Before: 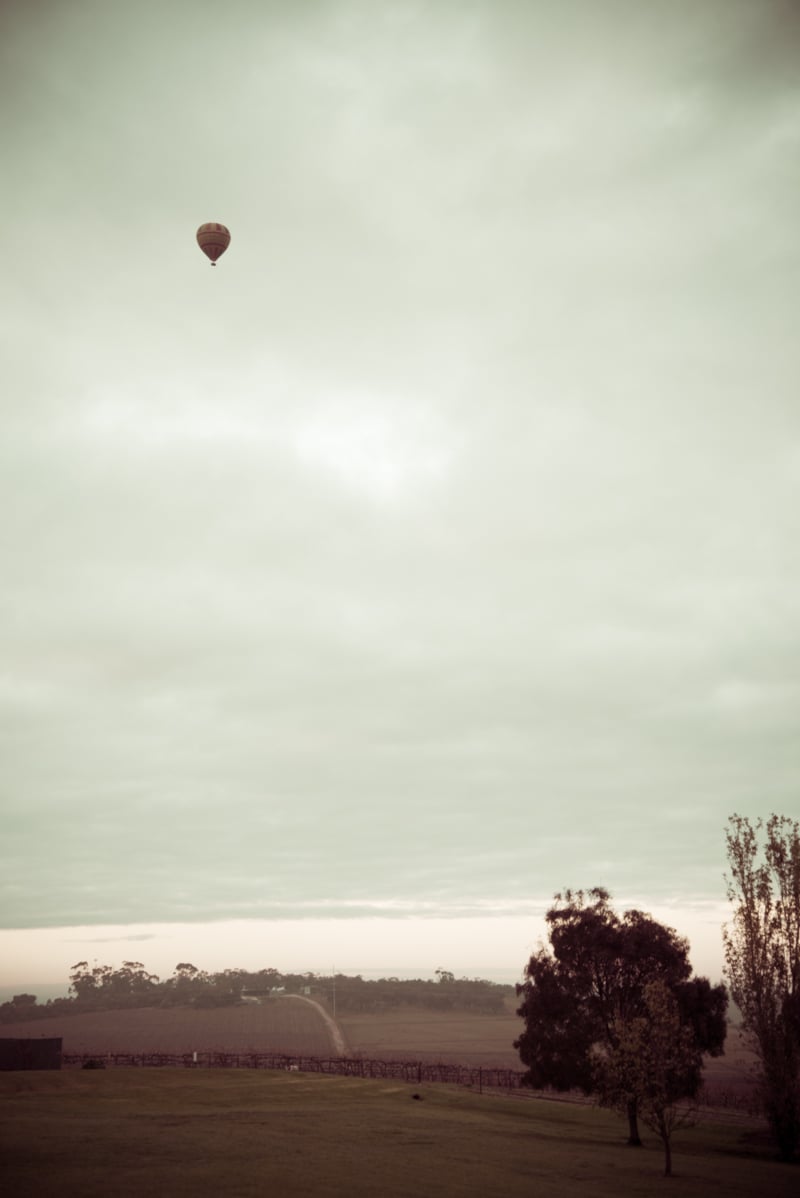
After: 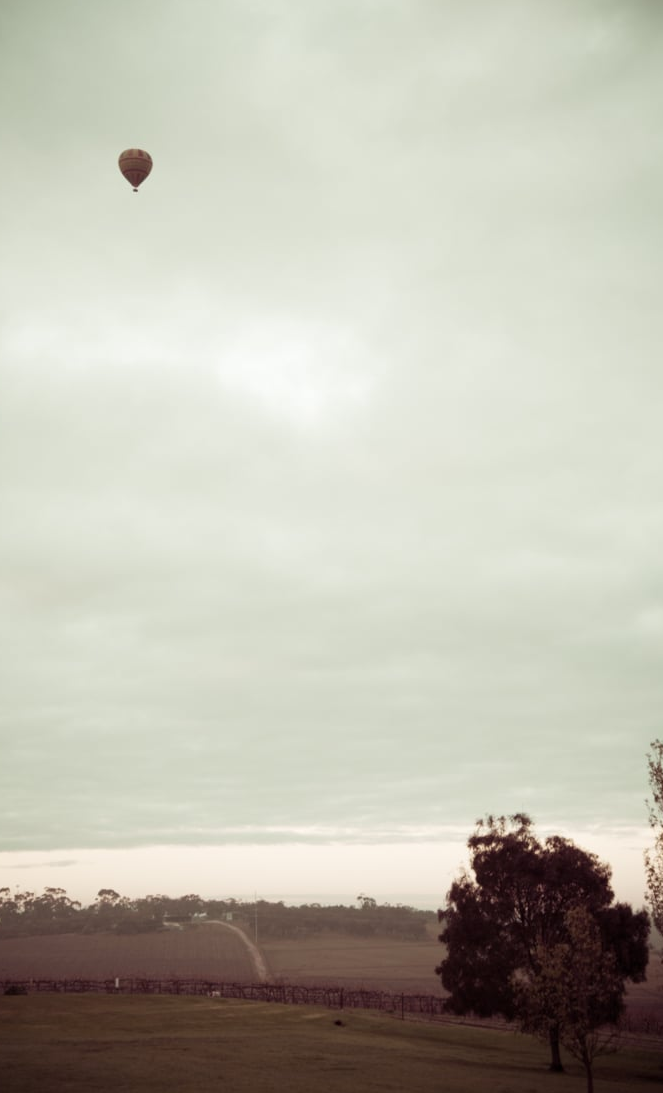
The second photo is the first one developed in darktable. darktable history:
crop: left 9.823%, top 6.257%, right 7.256%, bottom 2.459%
